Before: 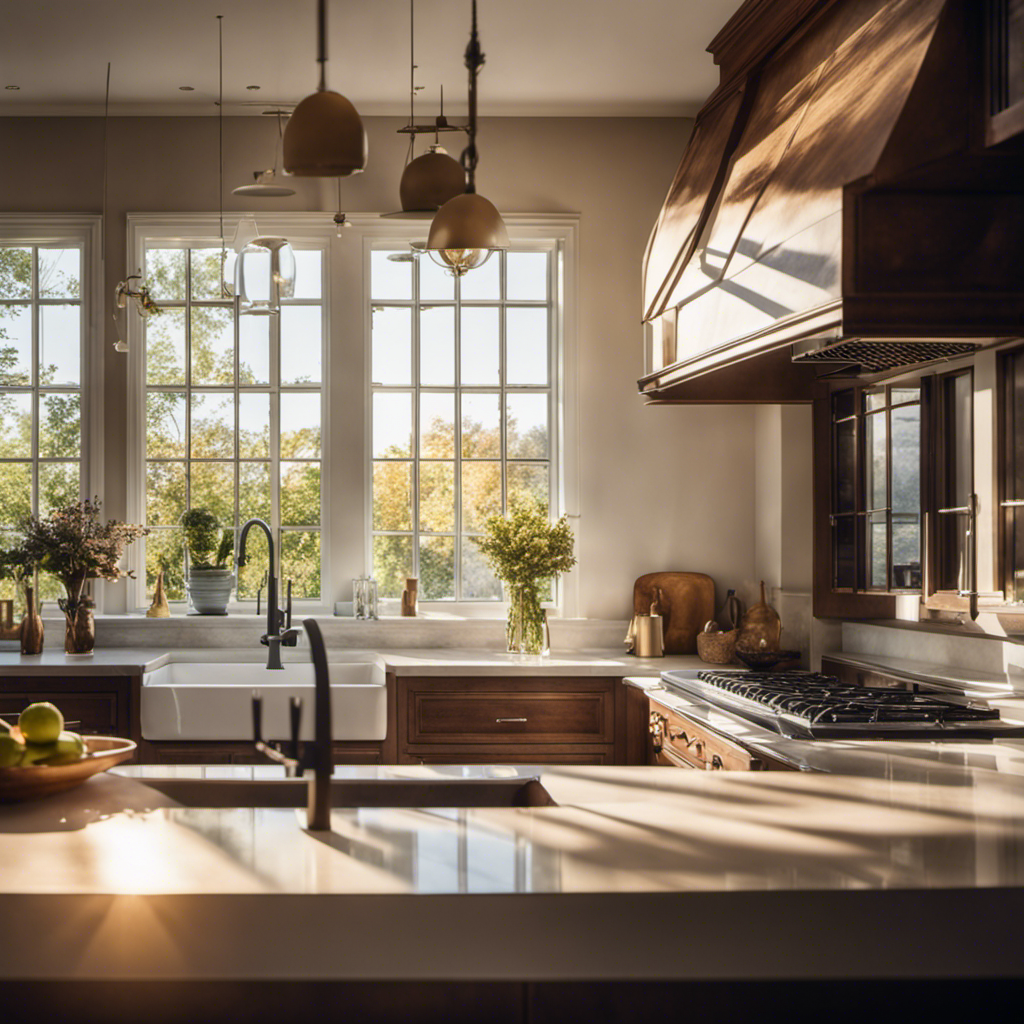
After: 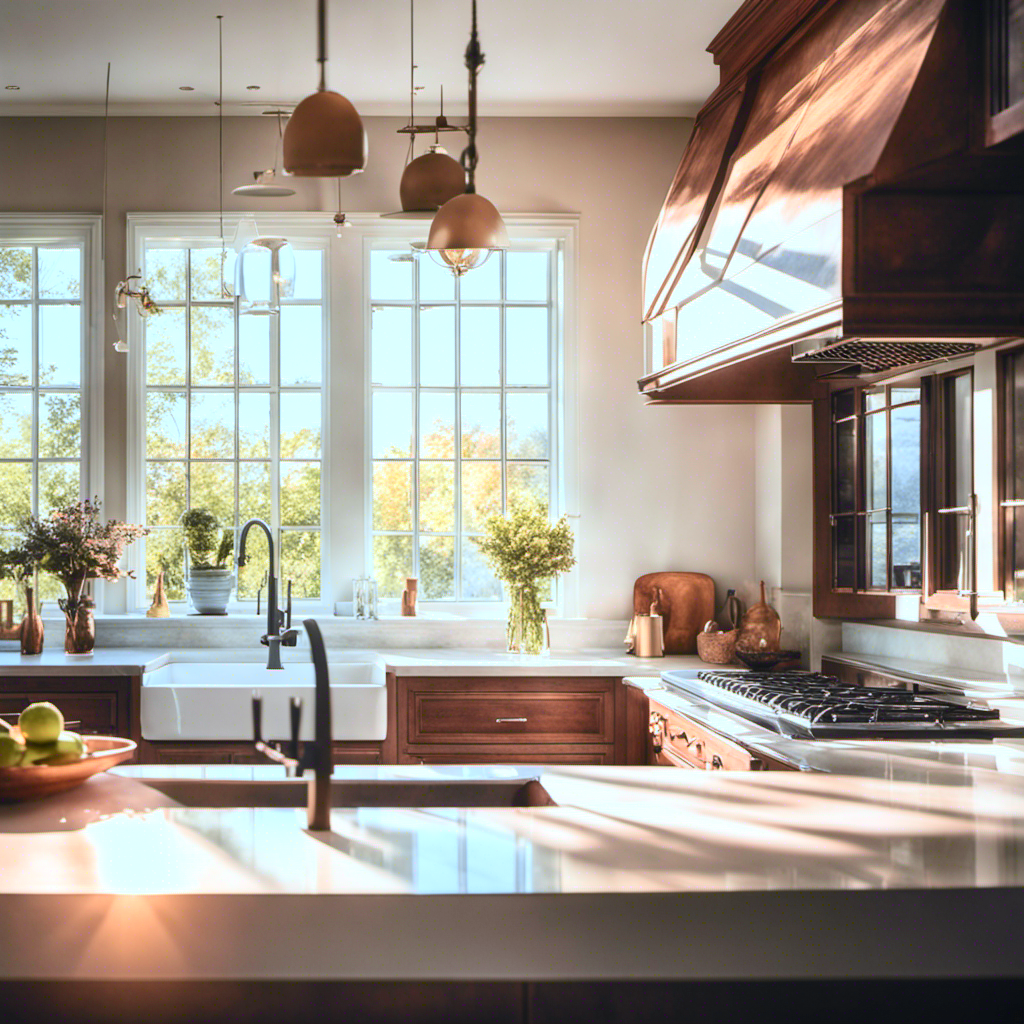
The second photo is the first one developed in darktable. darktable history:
exposure: exposure 0.74 EV, compensate highlight preservation false
color correction: highlights a* -9.35, highlights b* -23.15
tone curve: curves: ch0 [(0, 0.017) (0.239, 0.277) (0.508, 0.593) (0.826, 0.855) (1, 0.945)]; ch1 [(0, 0) (0.401, 0.42) (0.442, 0.47) (0.492, 0.498) (0.511, 0.504) (0.555, 0.586) (0.681, 0.739) (1, 1)]; ch2 [(0, 0) (0.411, 0.433) (0.5, 0.504) (0.545, 0.574) (1, 1)], color space Lab, independent channels, preserve colors none
white balance: red 1.009, blue 1.027
